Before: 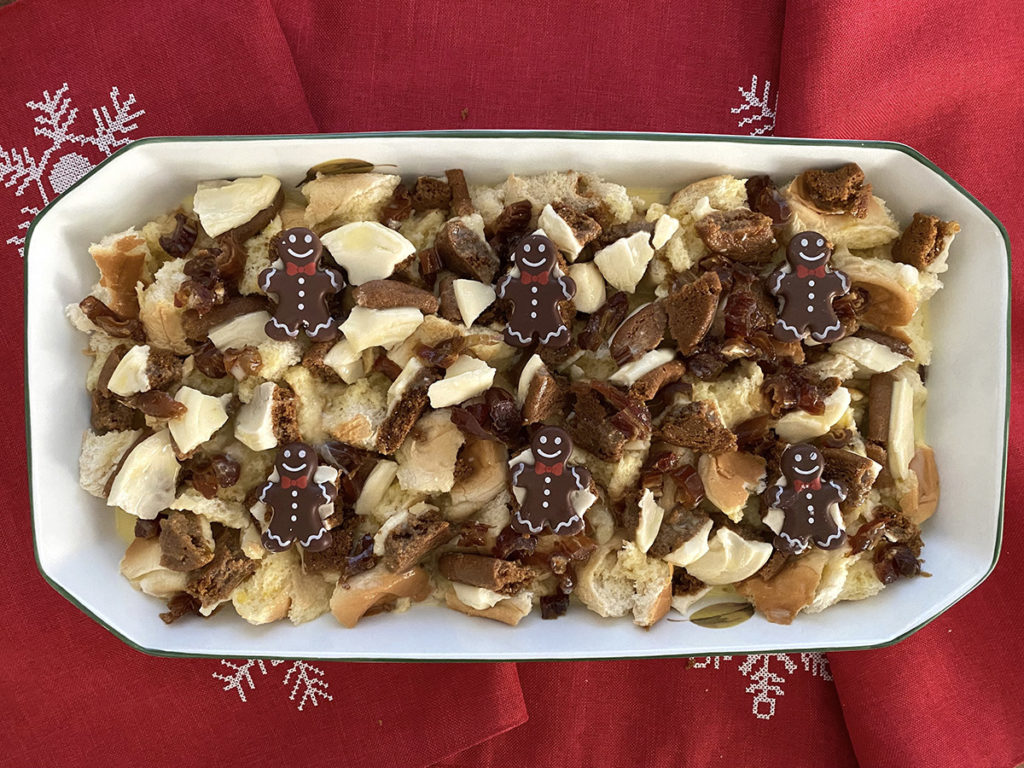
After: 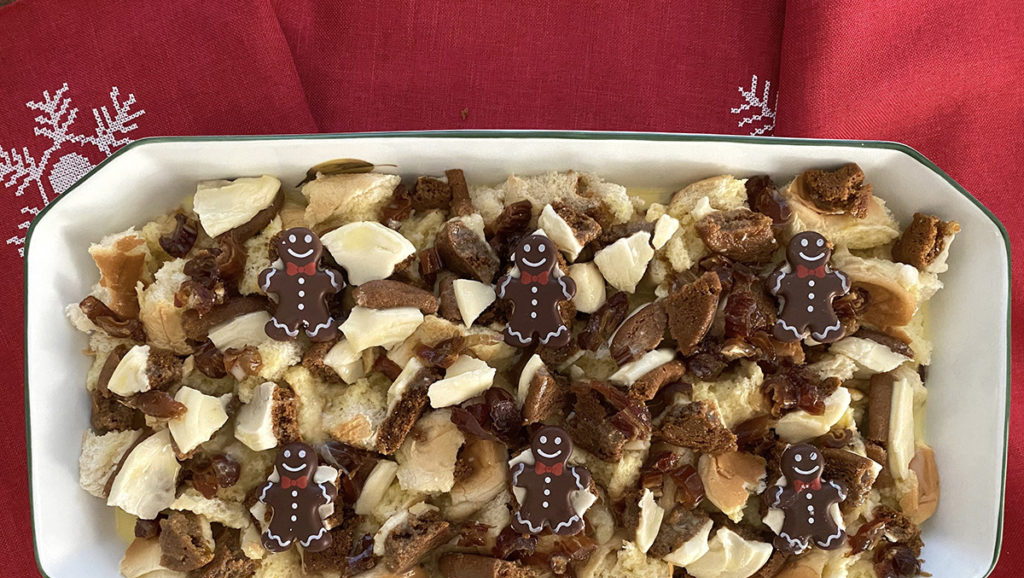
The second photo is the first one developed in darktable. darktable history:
crop: bottom 24.713%
